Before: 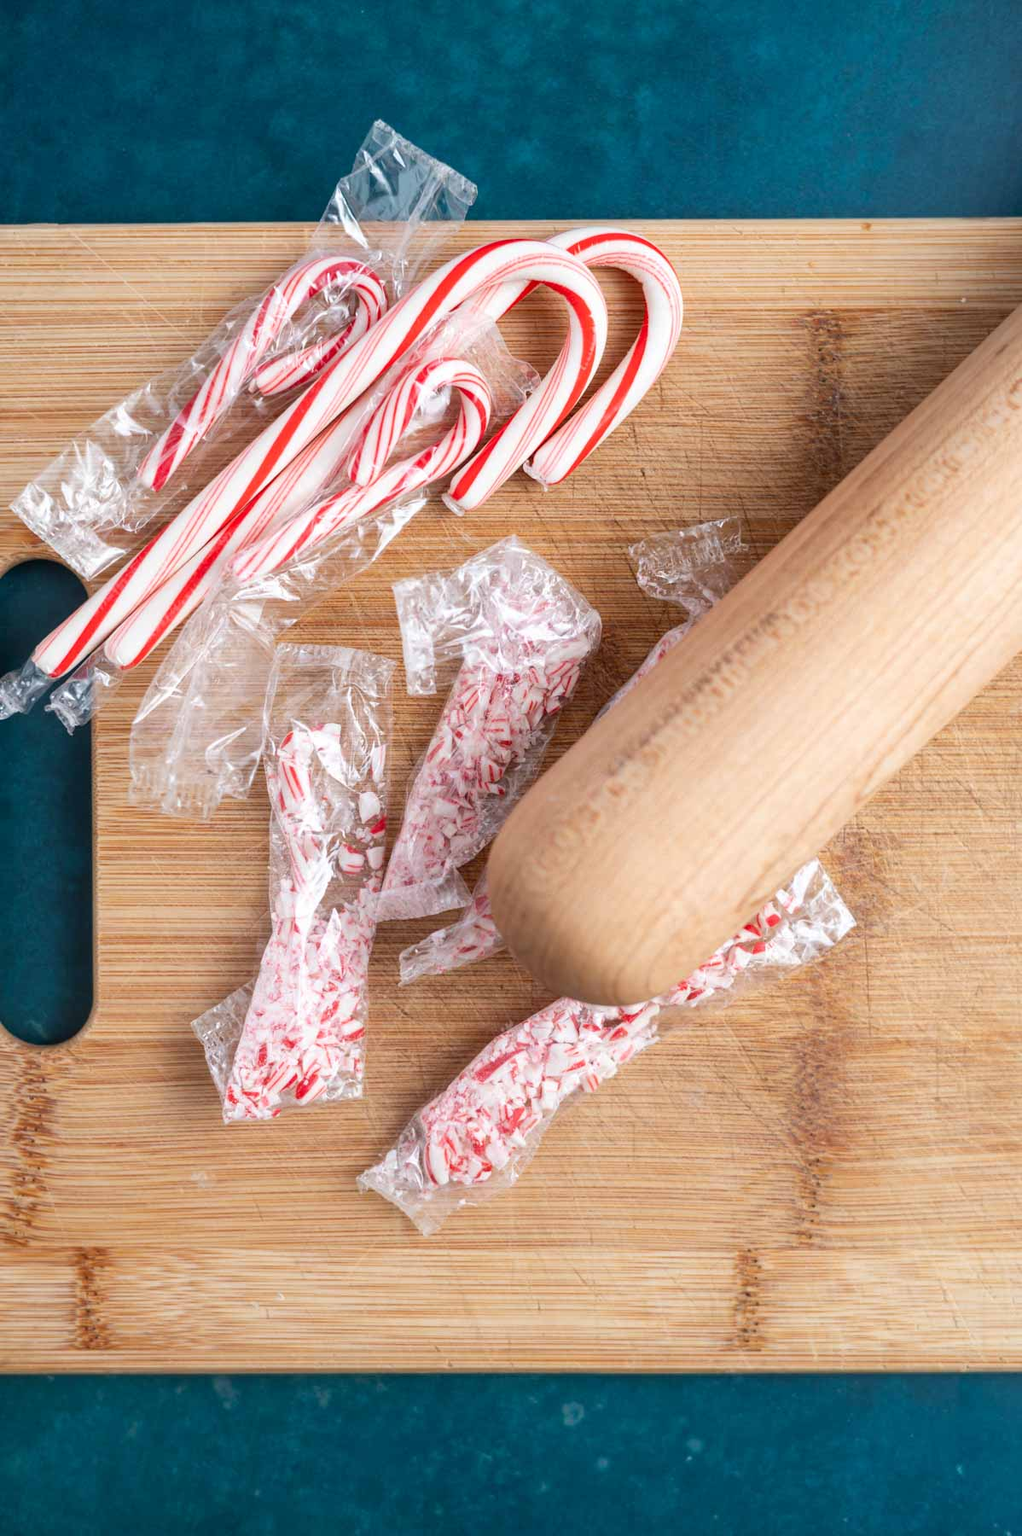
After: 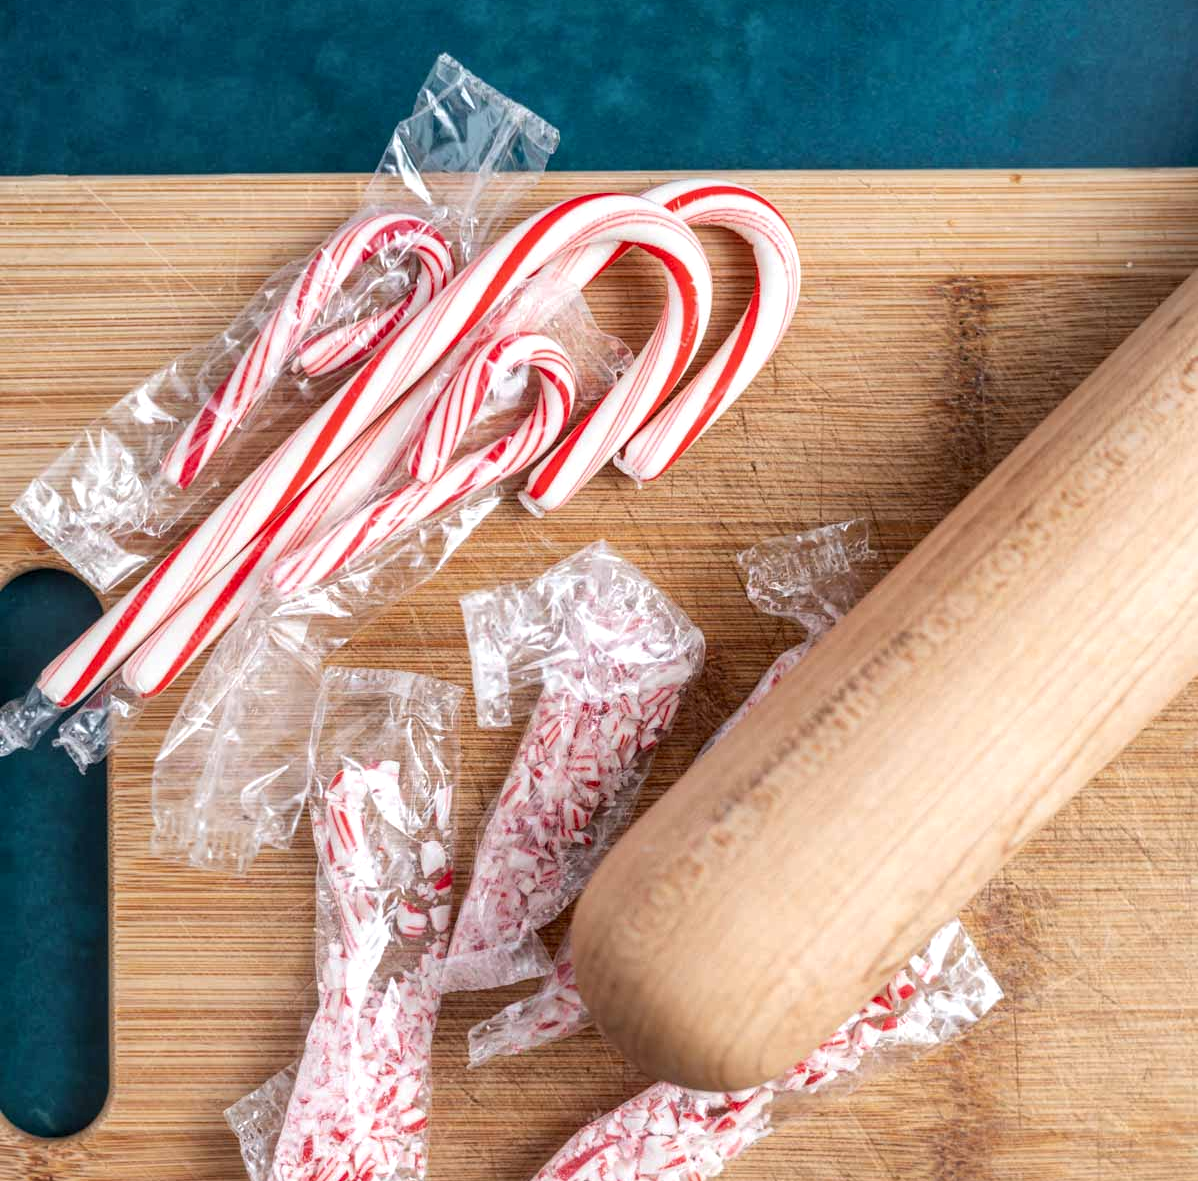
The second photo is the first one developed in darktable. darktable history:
crop and rotate: top 4.848%, bottom 29.503%
local contrast: detail 130%
